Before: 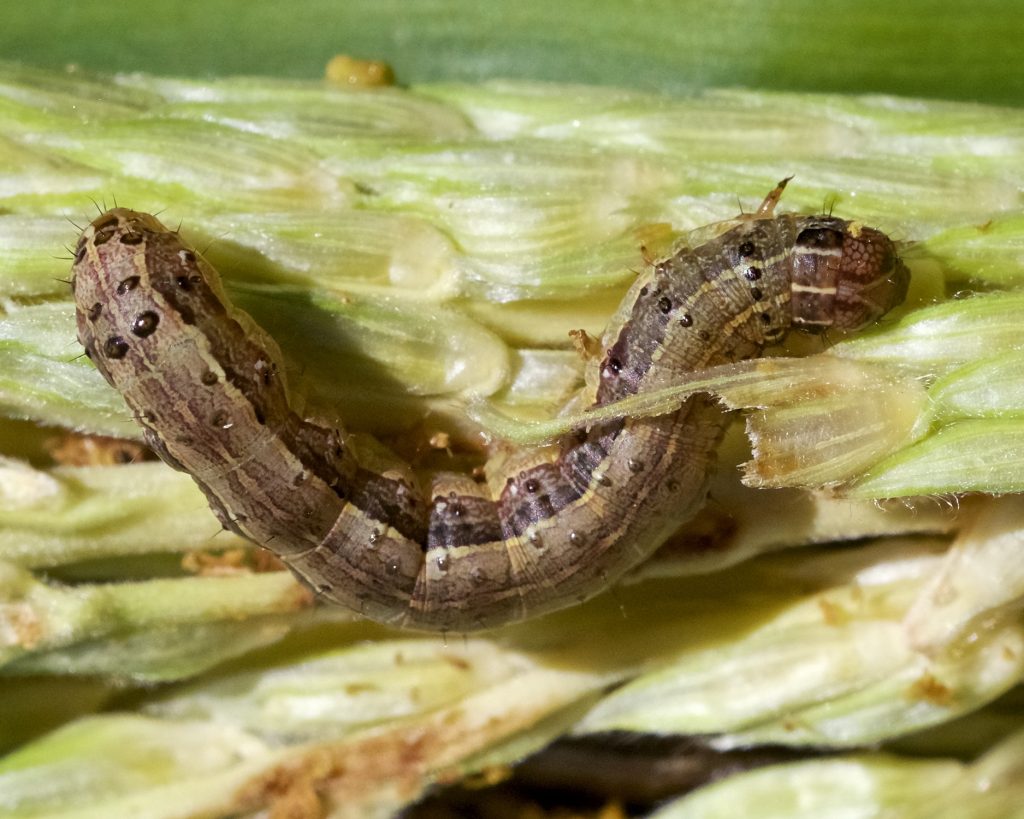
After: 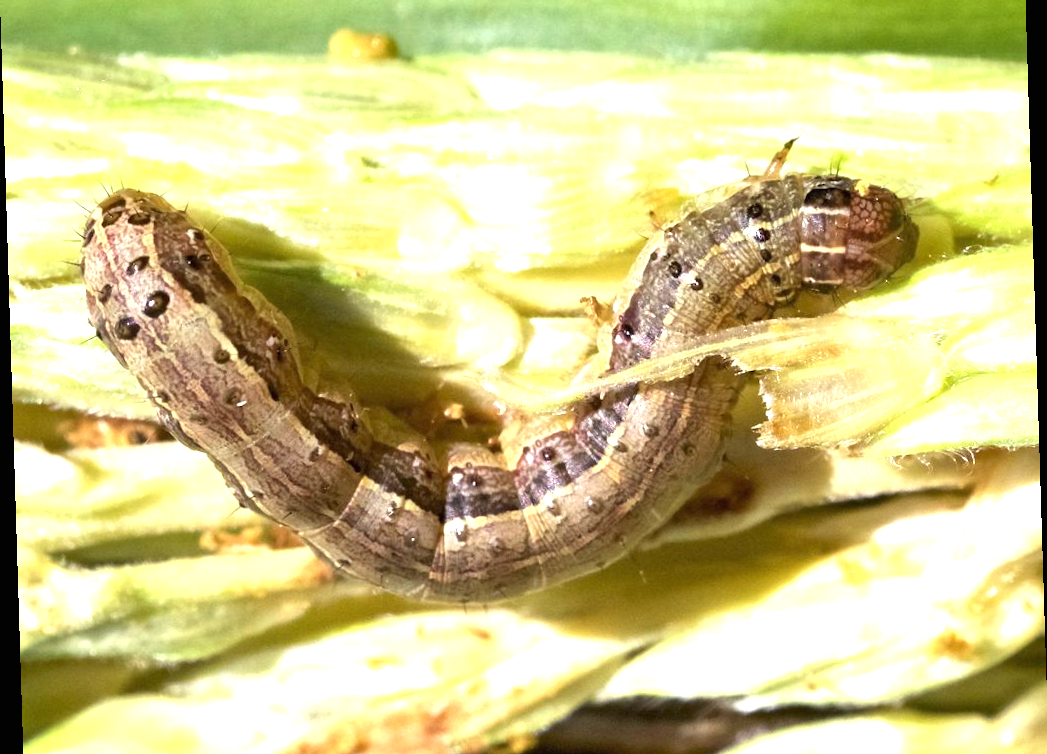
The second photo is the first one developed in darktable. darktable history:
rotate and perspective: rotation -1.77°, lens shift (horizontal) 0.004, automatic cropping off
crop and rotate: top 5.609%, bottom 5.609%
exposure: black level correction 0, exposure 1.3 EV, compensate exposure bias true, compensate highlight preservation false
